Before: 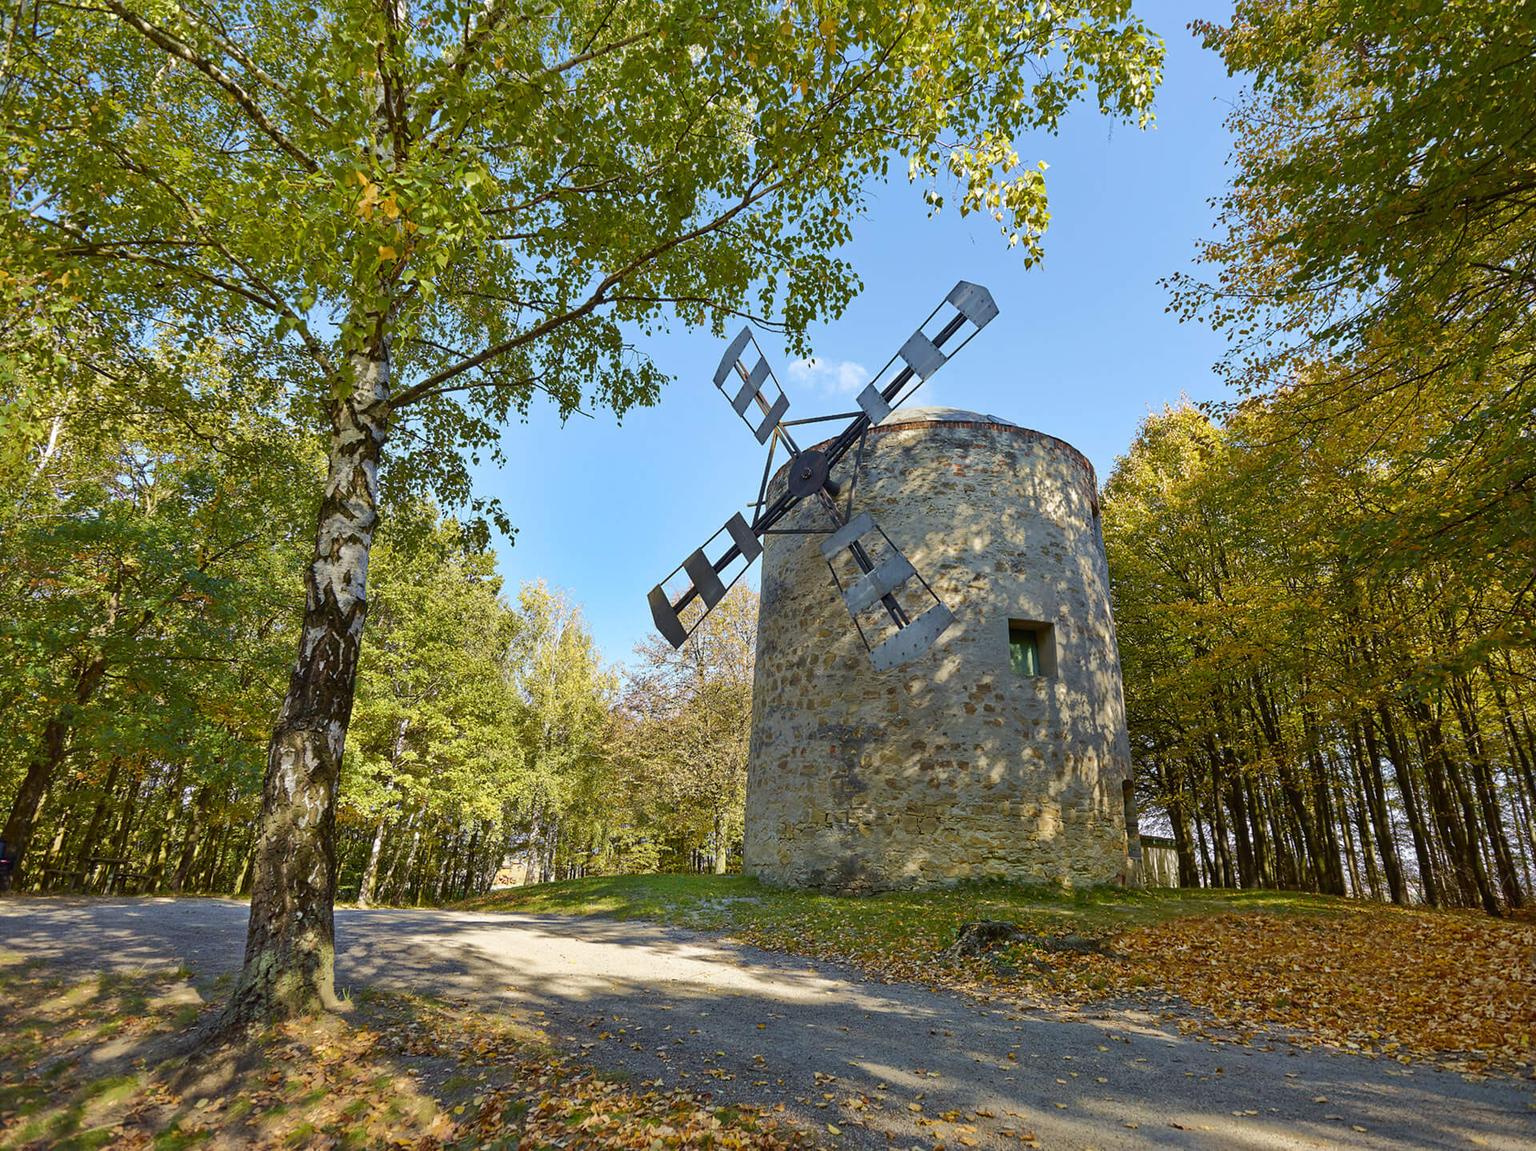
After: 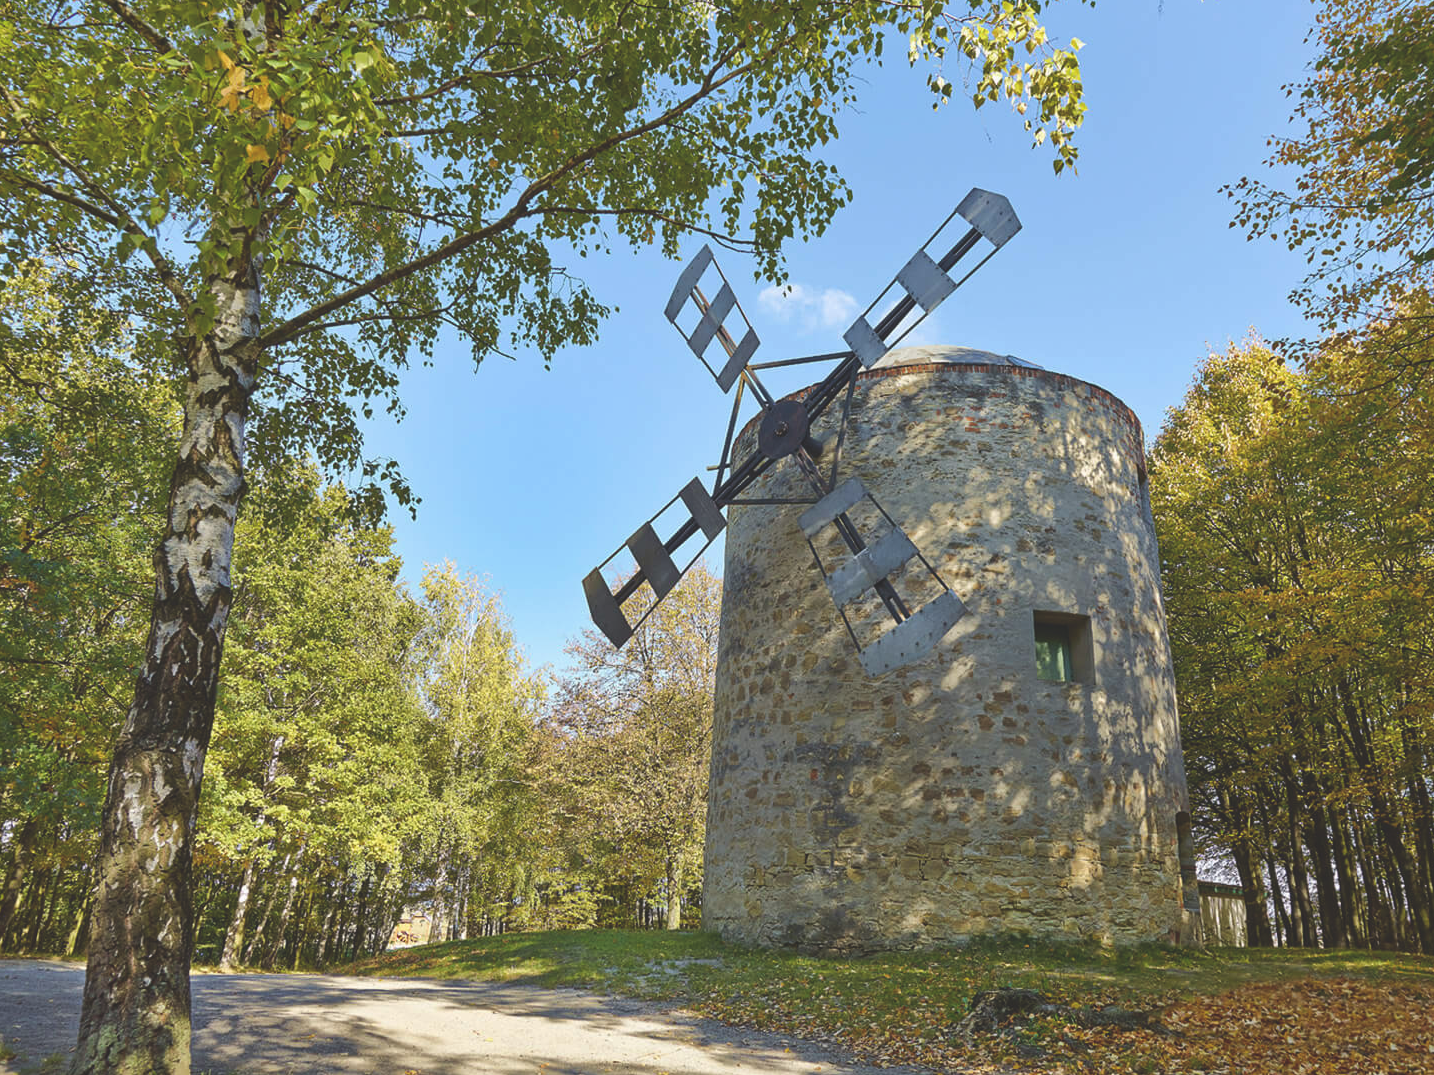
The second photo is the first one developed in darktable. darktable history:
crop and rotate: left 11.831%, top 11.346%, right 13.429%, bottom 13.899%
exposure: black level correction -0.023, exposure -0.039 EV, compensate highlight preservation false
